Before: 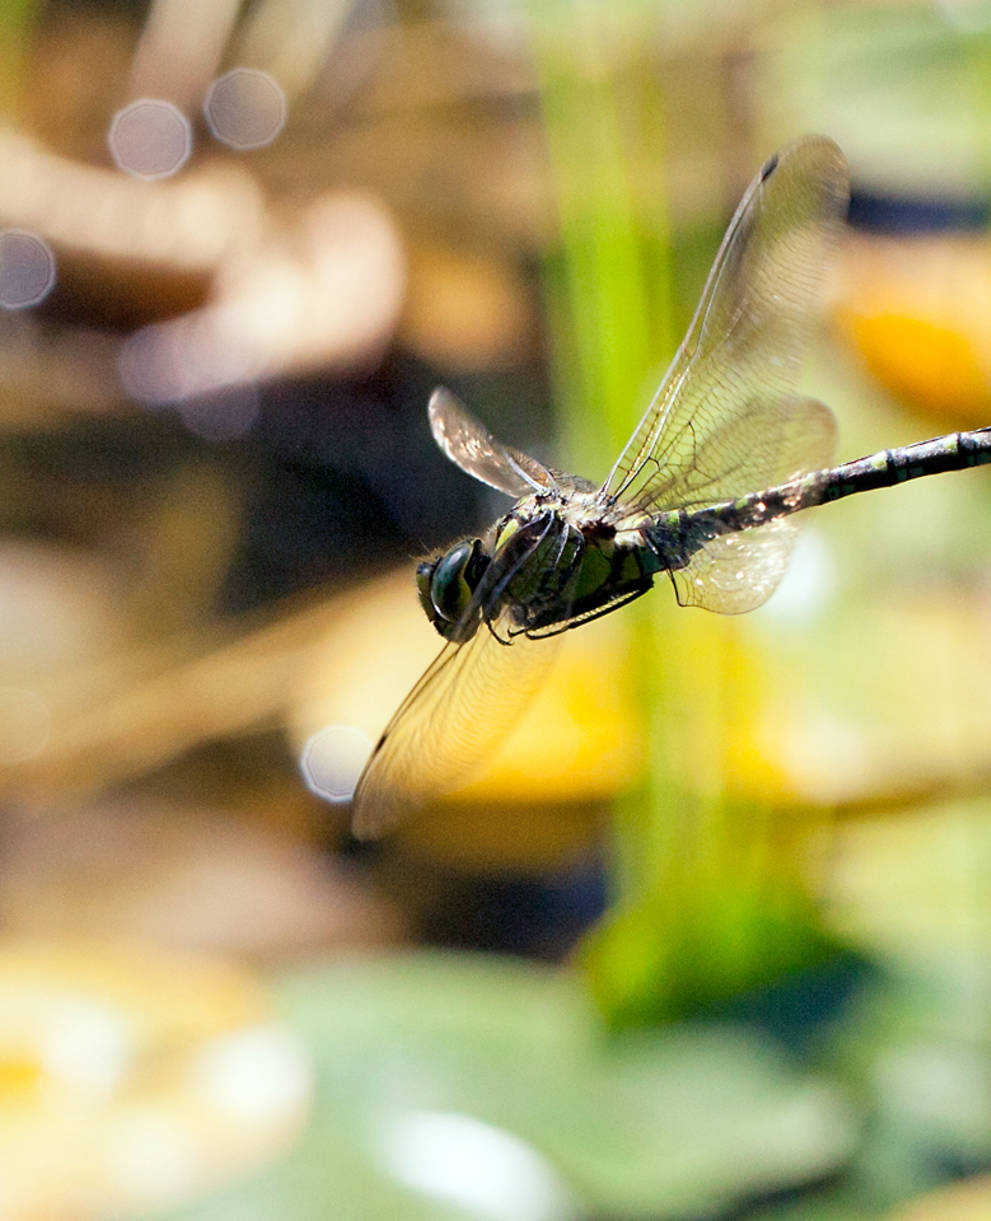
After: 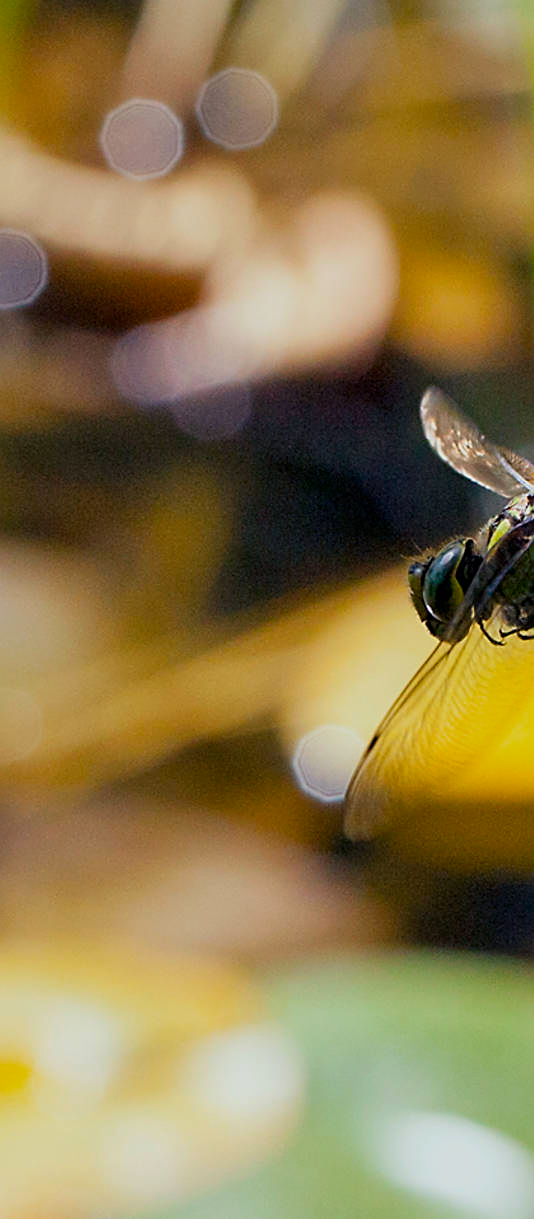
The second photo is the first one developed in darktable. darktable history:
color balance rgb: perceptual saturation grading › global saturation 30.559%
crop: left 0.891%, right 45.209%, bottom 0.084%
exposure: exposure -0.487 EV, compensate highlight preservation false
sharpen: on, module defaults
